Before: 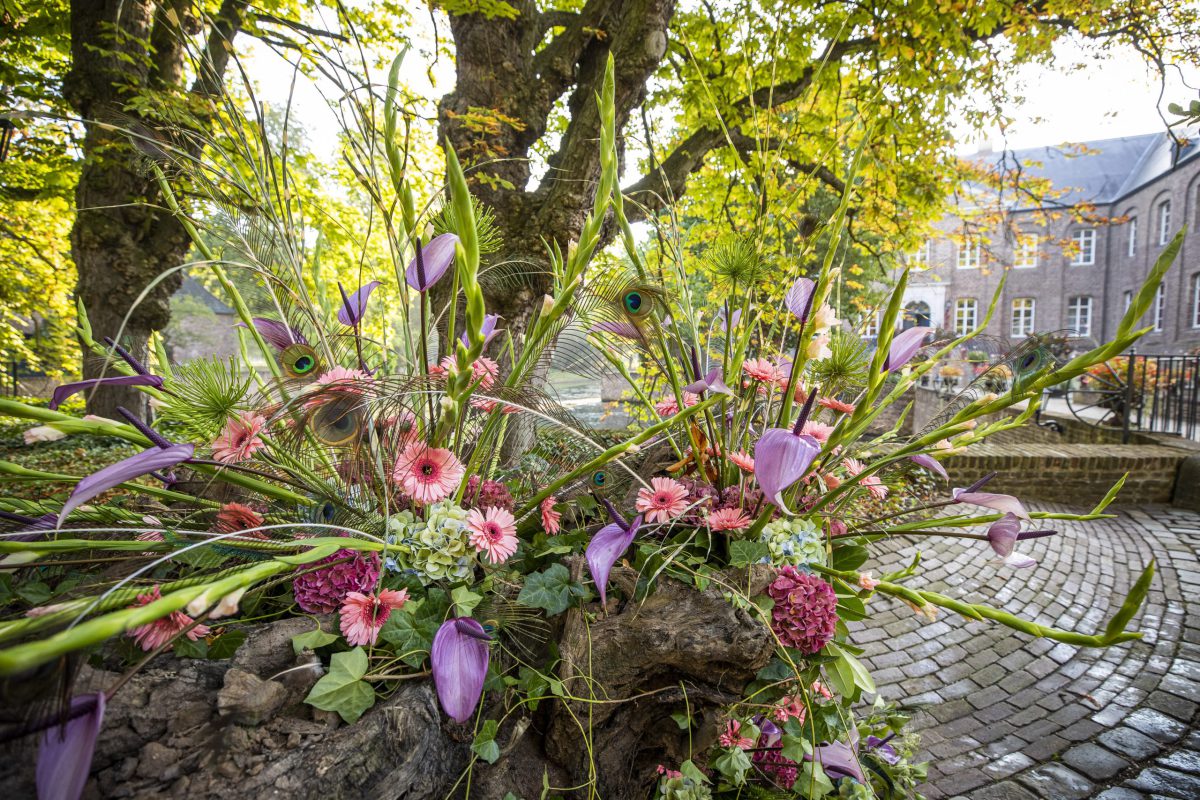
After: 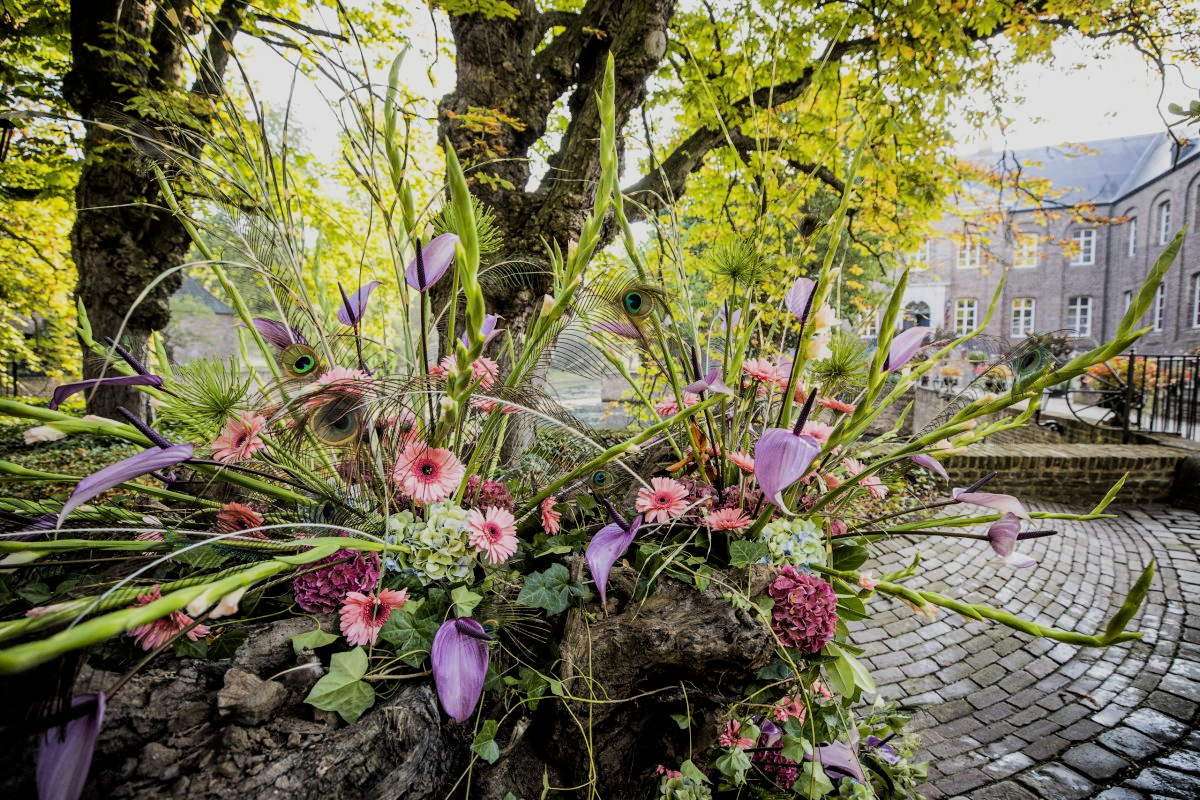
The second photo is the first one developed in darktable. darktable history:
white balance: red 1, blue 1
filmic rgb: black relative exposure -5 EV, hardness 2.88, contrast 1.2, highlights saturation mix -30%
rotate and perspective: crop left 0, crop top 0
